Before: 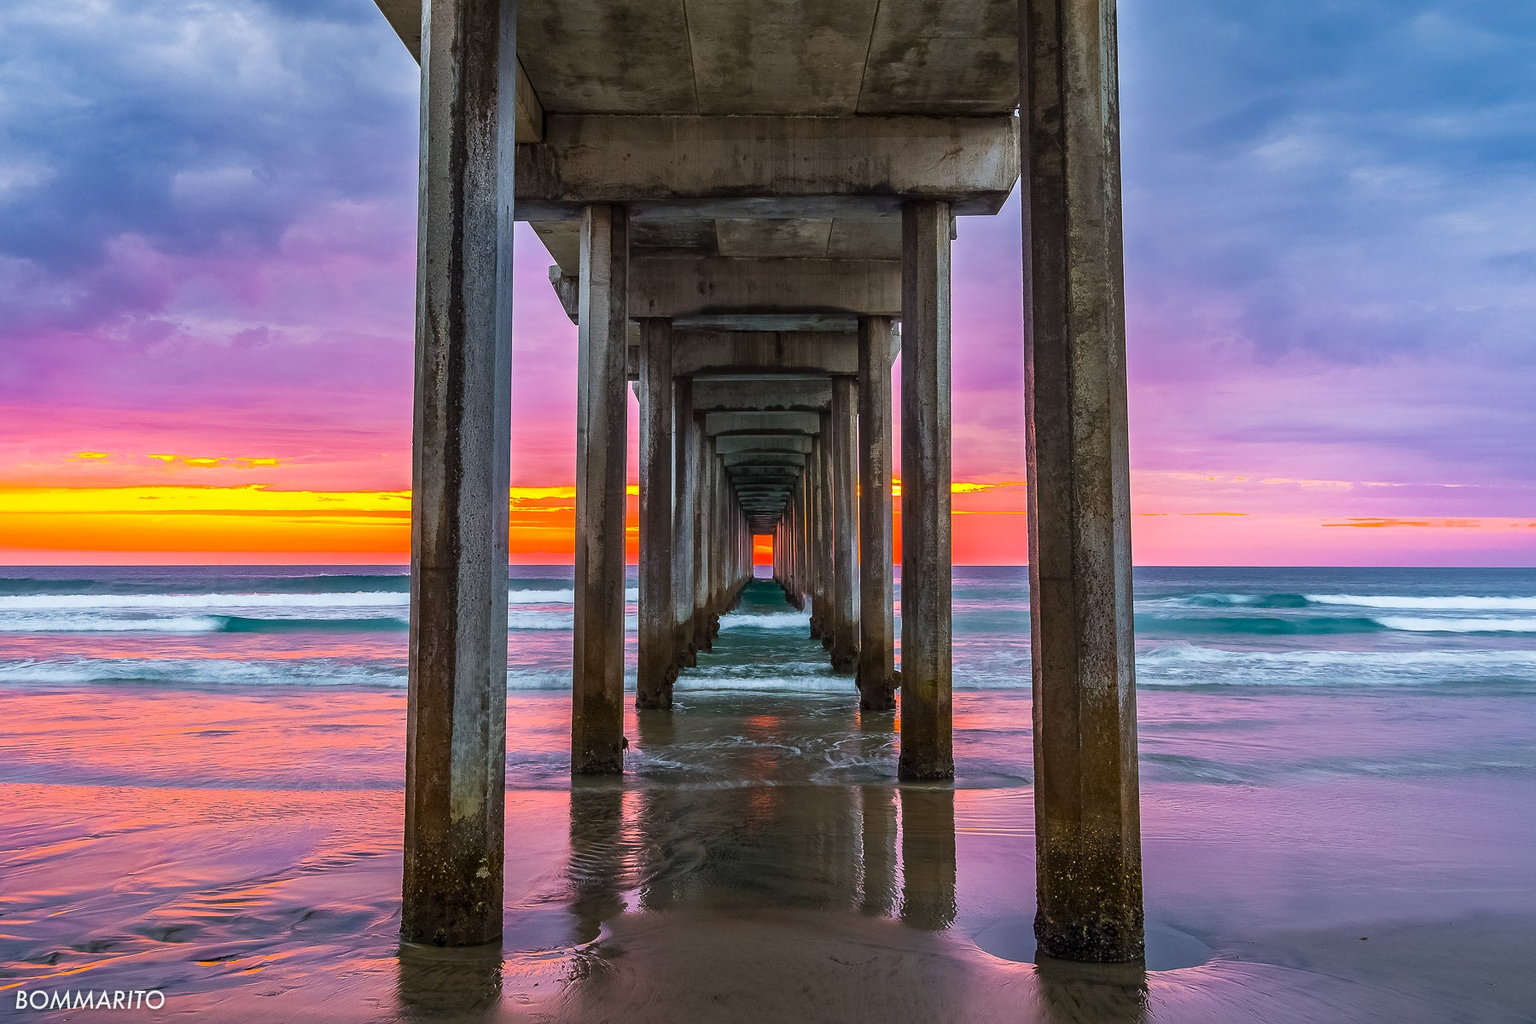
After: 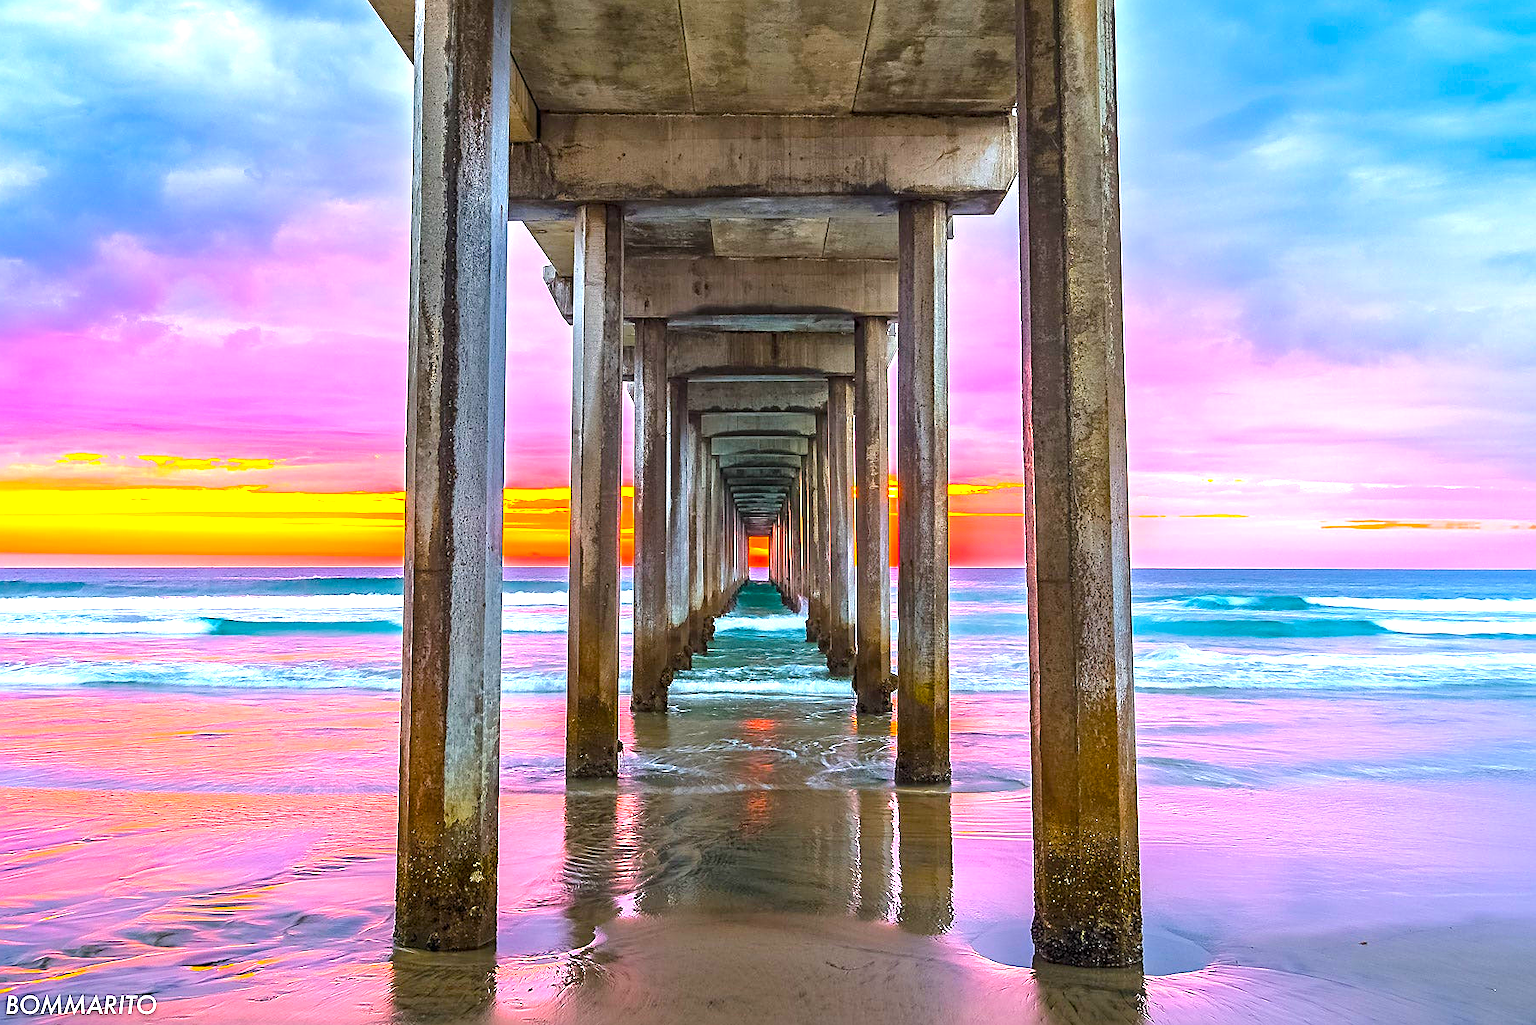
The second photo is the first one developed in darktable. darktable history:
exposure: black level correction 0, exposure 1.2 EV, compensate highlight preservation false
tone equalizer: mask exposure compensation -0.488 EV
crop and rotate: left 0.617%, top 0.216%, bottom 0.264%
sharpen: on, module defaults
color balance rgb: perceptual saturation grading › global saturation 30.123%, perceptual brilliance grading › mid-tones 9.228%, perceptual brilliance grading › shadows 15.735%, global vibrance 20%
